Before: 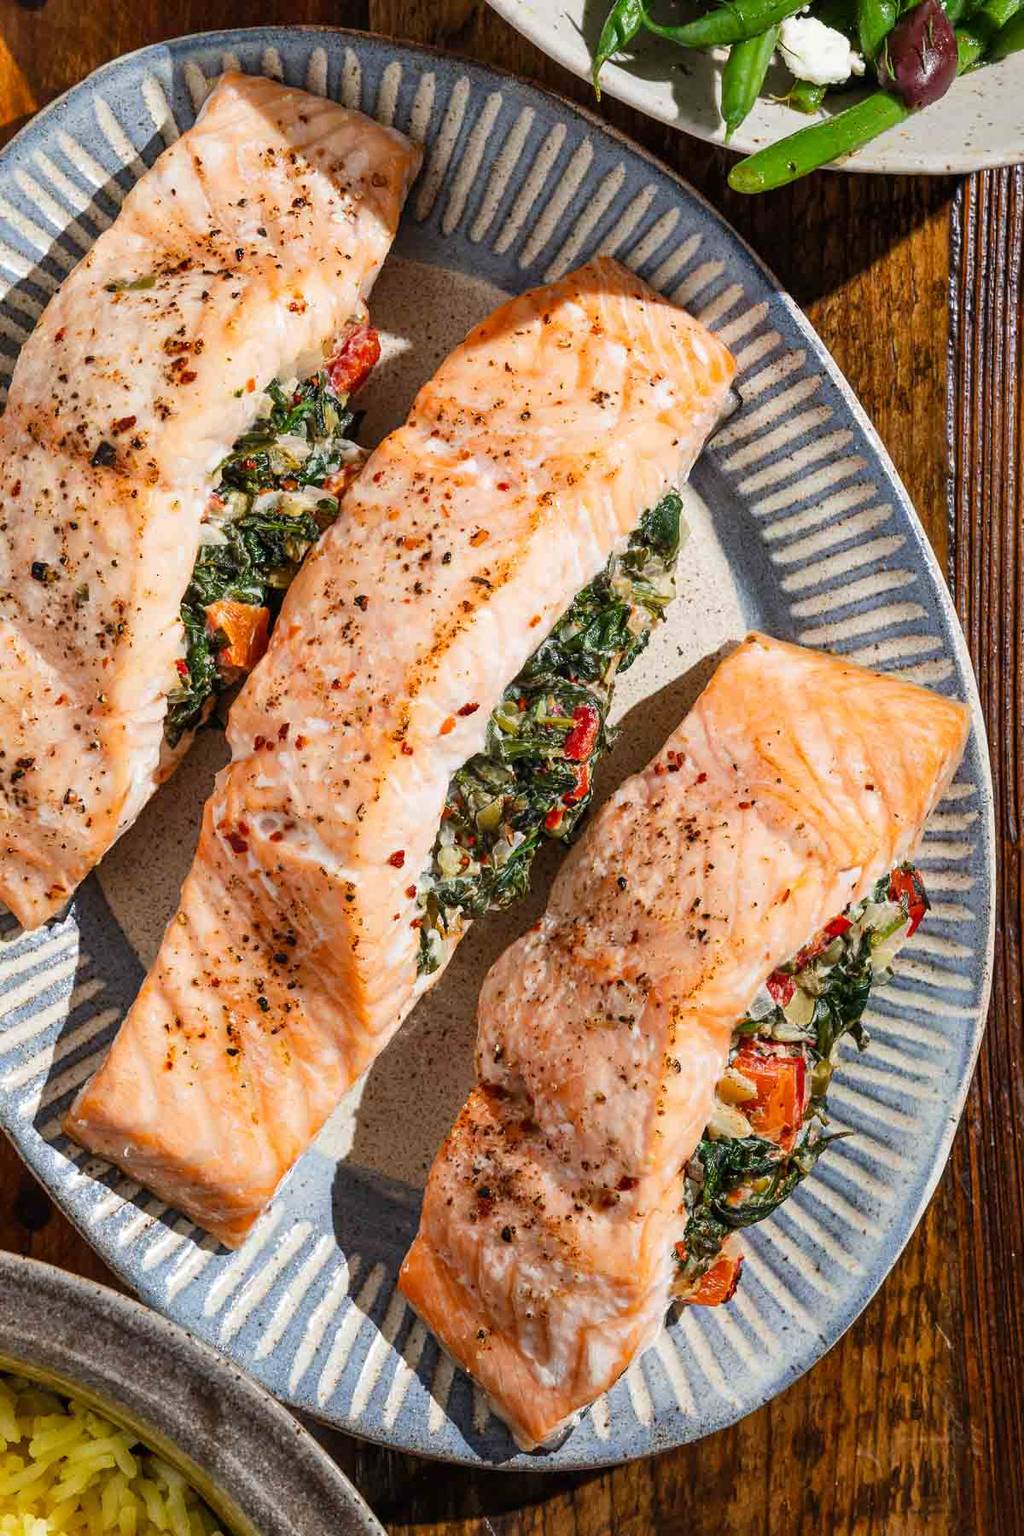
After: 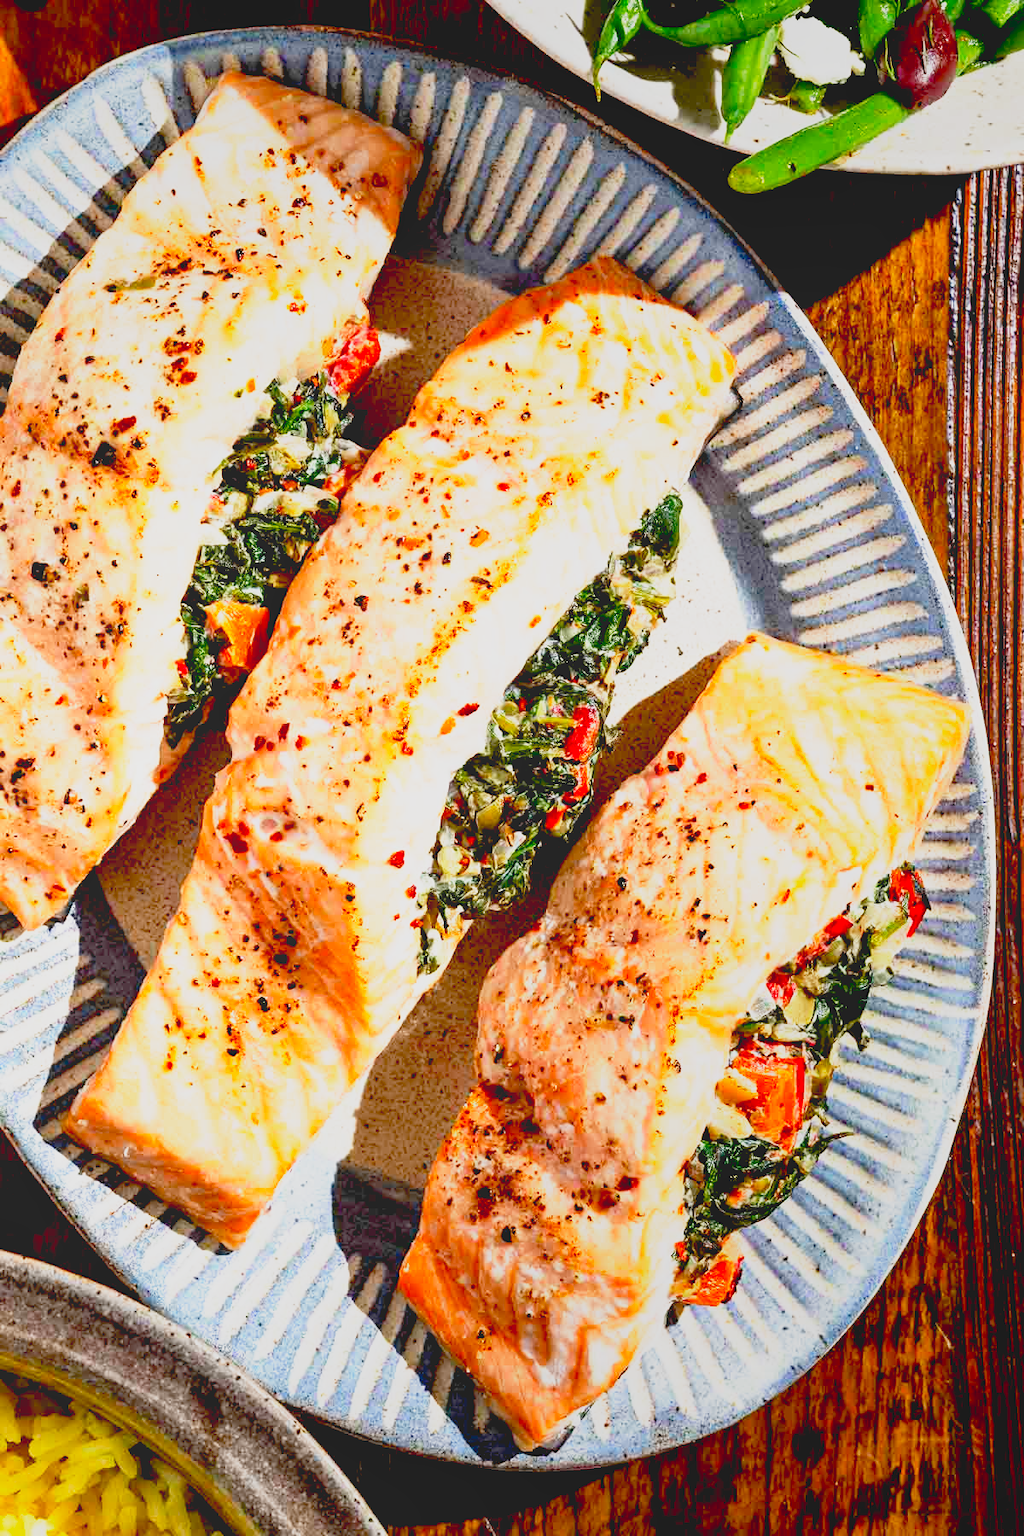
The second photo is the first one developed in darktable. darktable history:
base curve: curves: ch0 [(0, 0) (0.495, 0.917) (1, 1)], preserve colors none
local contrast: detail 69%
exposure: black level correction 0.029, exposure -0.073 EV, compensate highlight preservation false
